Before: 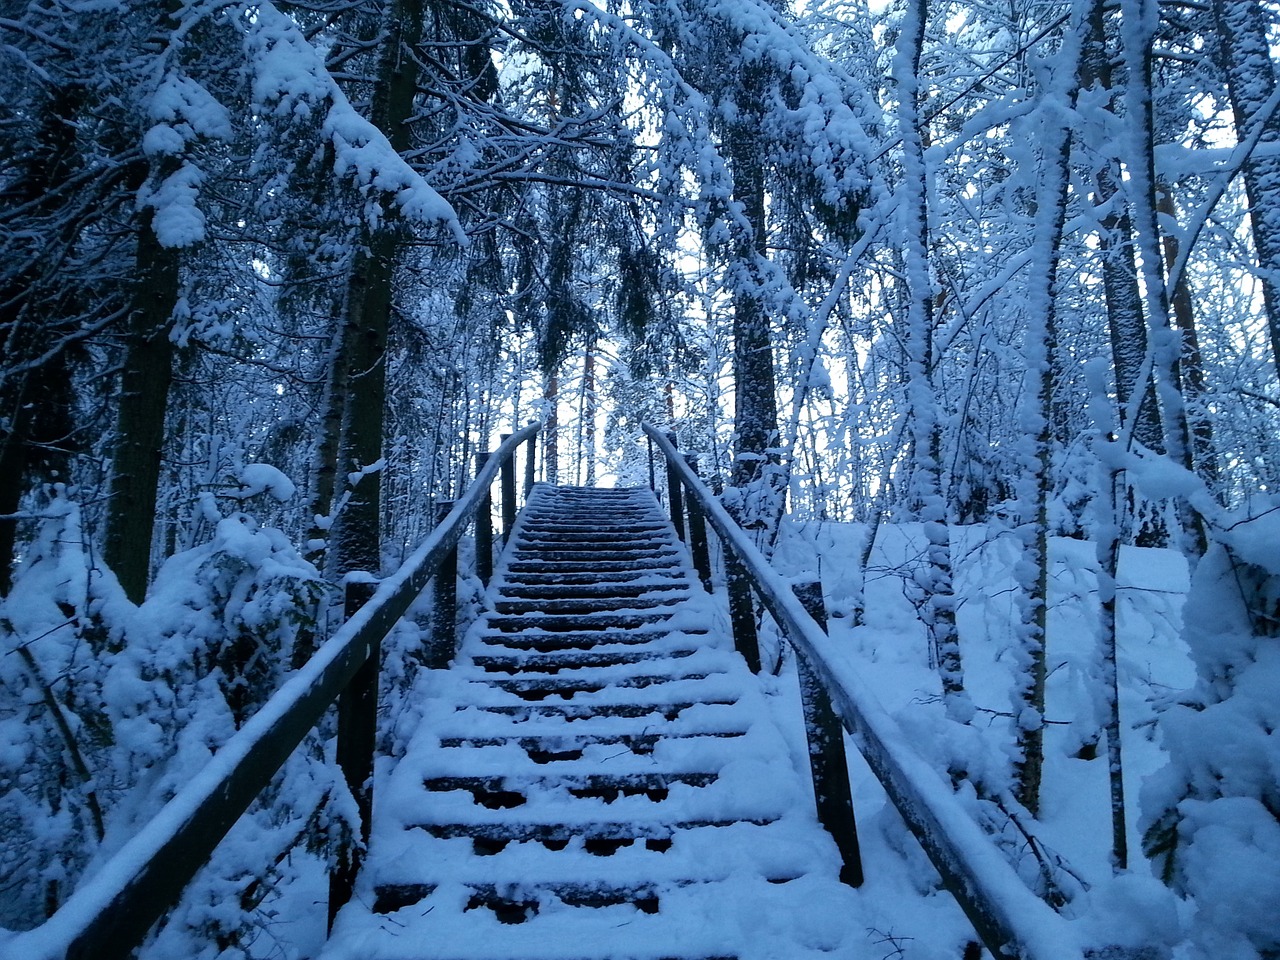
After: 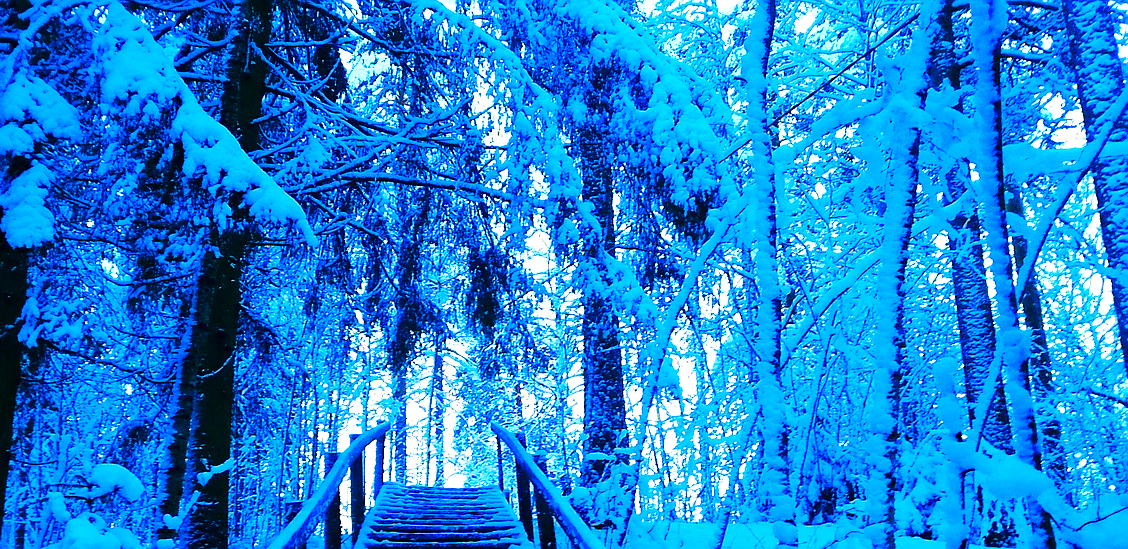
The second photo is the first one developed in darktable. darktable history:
color correction: saturation 3
haze removal: compatibility mode true, adaptive false
crop and rotate: left 11.812%, bottom 42.776%
exposure: exposure 0.207 EV, compensate highlight preservation false
base curve: curves: ch0 [(0, 0) (0.036, 0.025) (0.121, 0.166) (0.206, 0.329) (0.605, 0.79) (1, 1)], preserve colors none
sharpen: radius 1.458, amount 0.398, threshold 1.271
